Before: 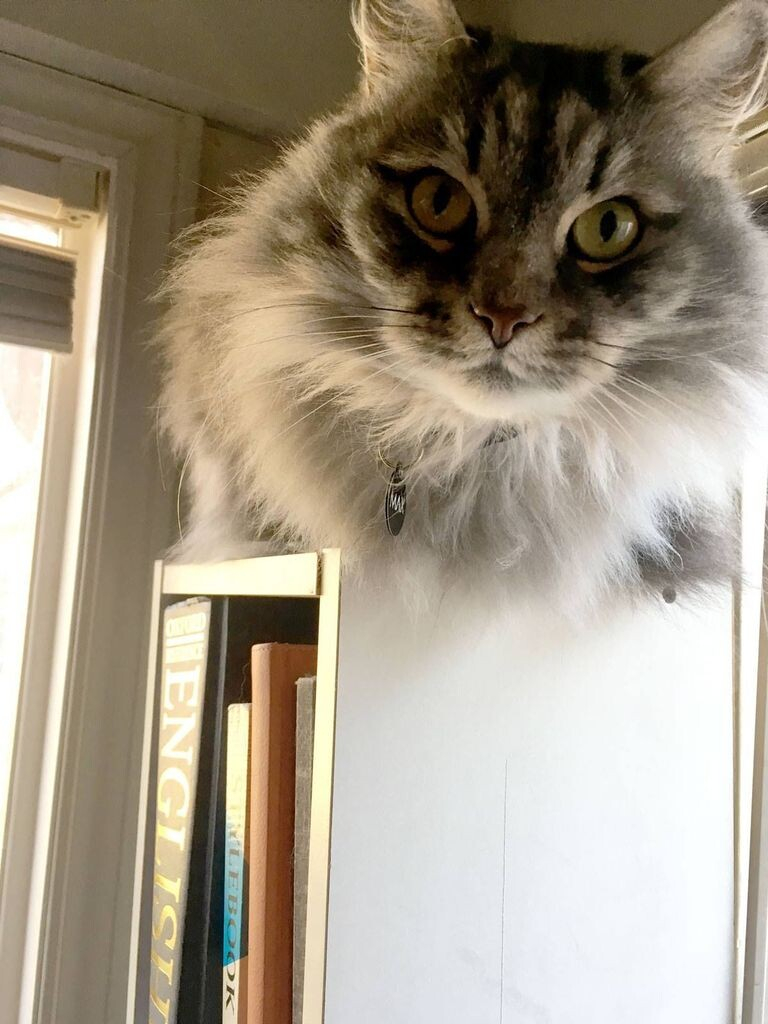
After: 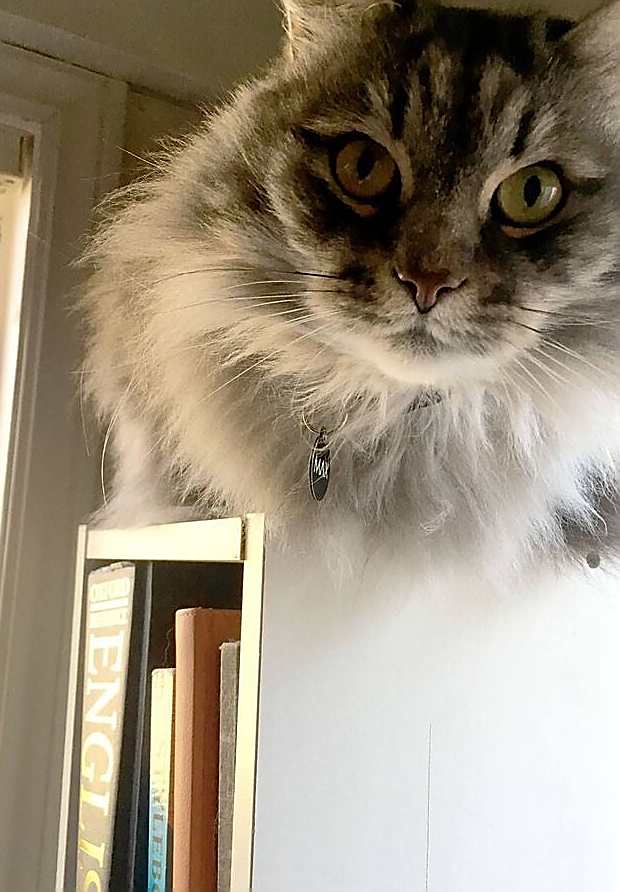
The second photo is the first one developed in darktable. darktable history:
crop: left 10.019%, top 3.511%, right 9.218%, bottom 9.321%
sharpen: radius 1.368, amount 1.259, threshold 0.708
